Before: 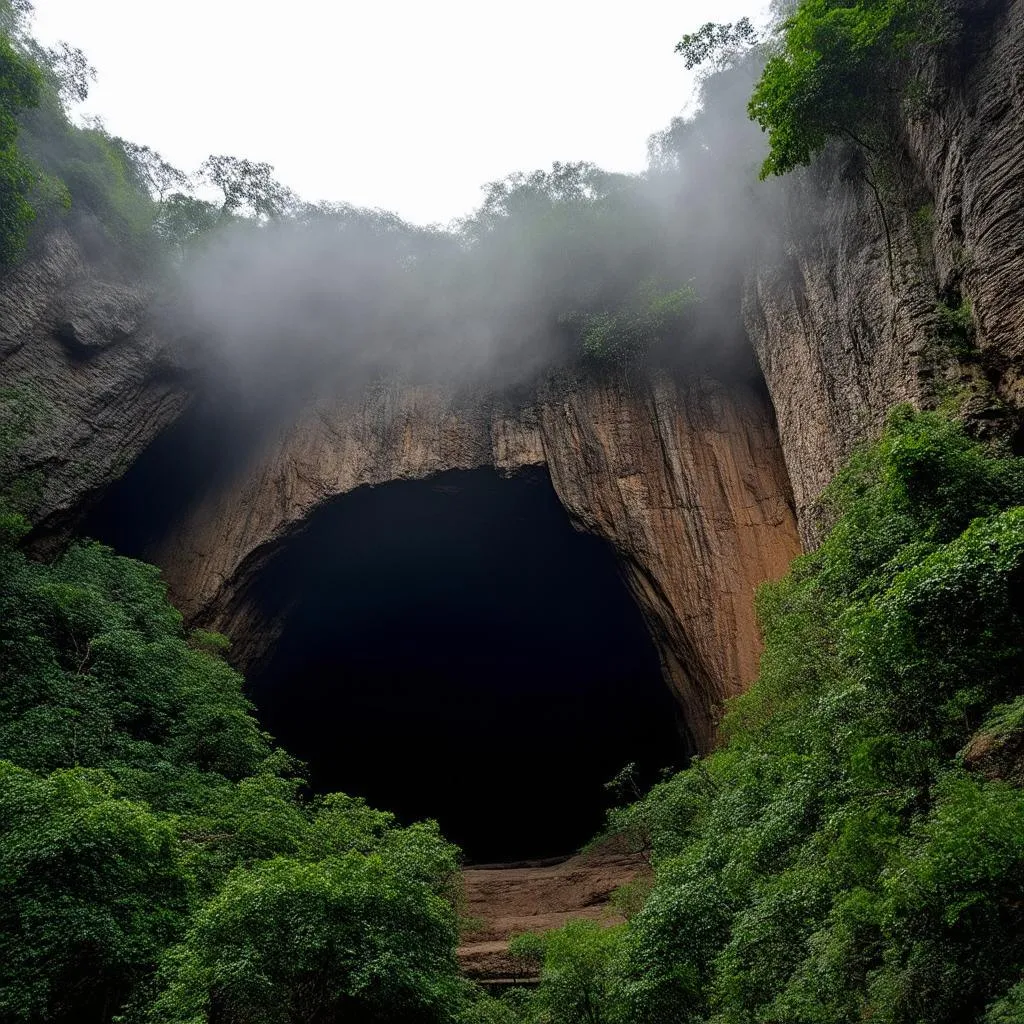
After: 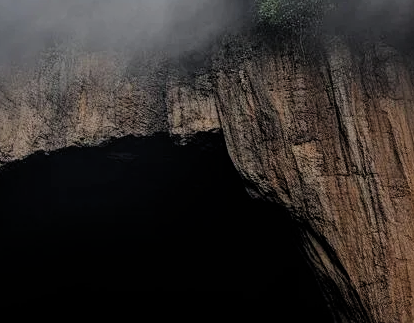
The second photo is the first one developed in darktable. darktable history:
filmic rgb: black relative exposure -7.12 EV, white relative exposure 5.37 EV, threshold 2.99 EV, hardness 3.02, add noise in highlights 0, preserve chrominance luminance Y, color science v3 (2019), use custom middle-gray values true, contrast in highlights soft, enable highlight reconstruction true
crop: left 31.752%, top 32.524%, right 27.765%, bottom 35.879%
